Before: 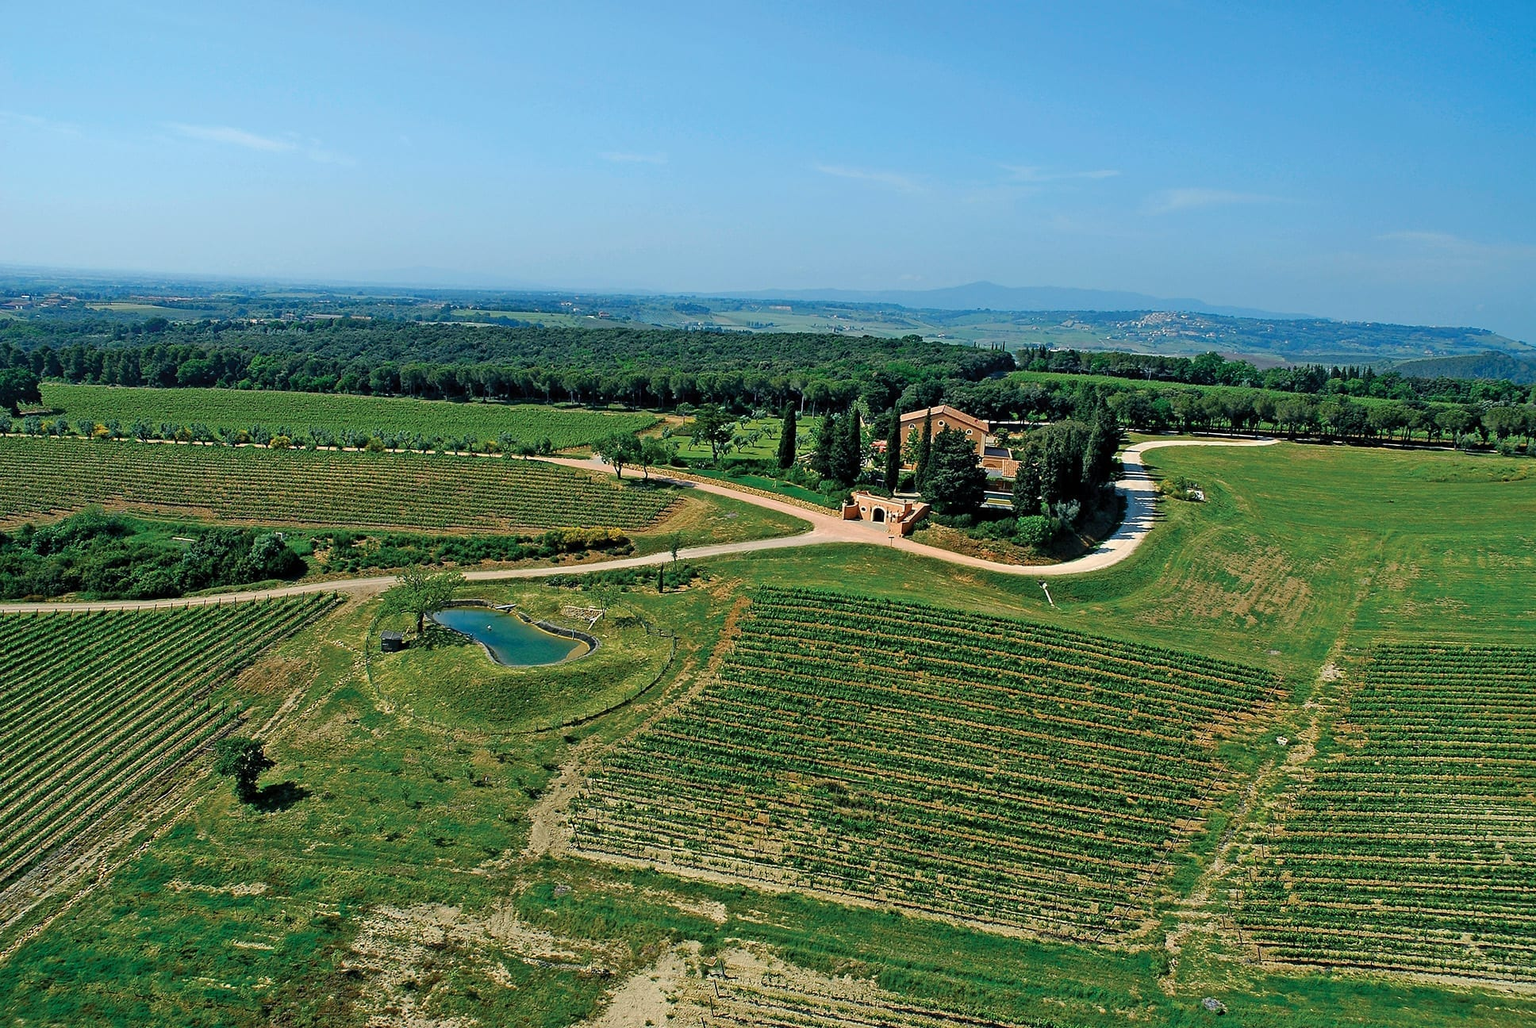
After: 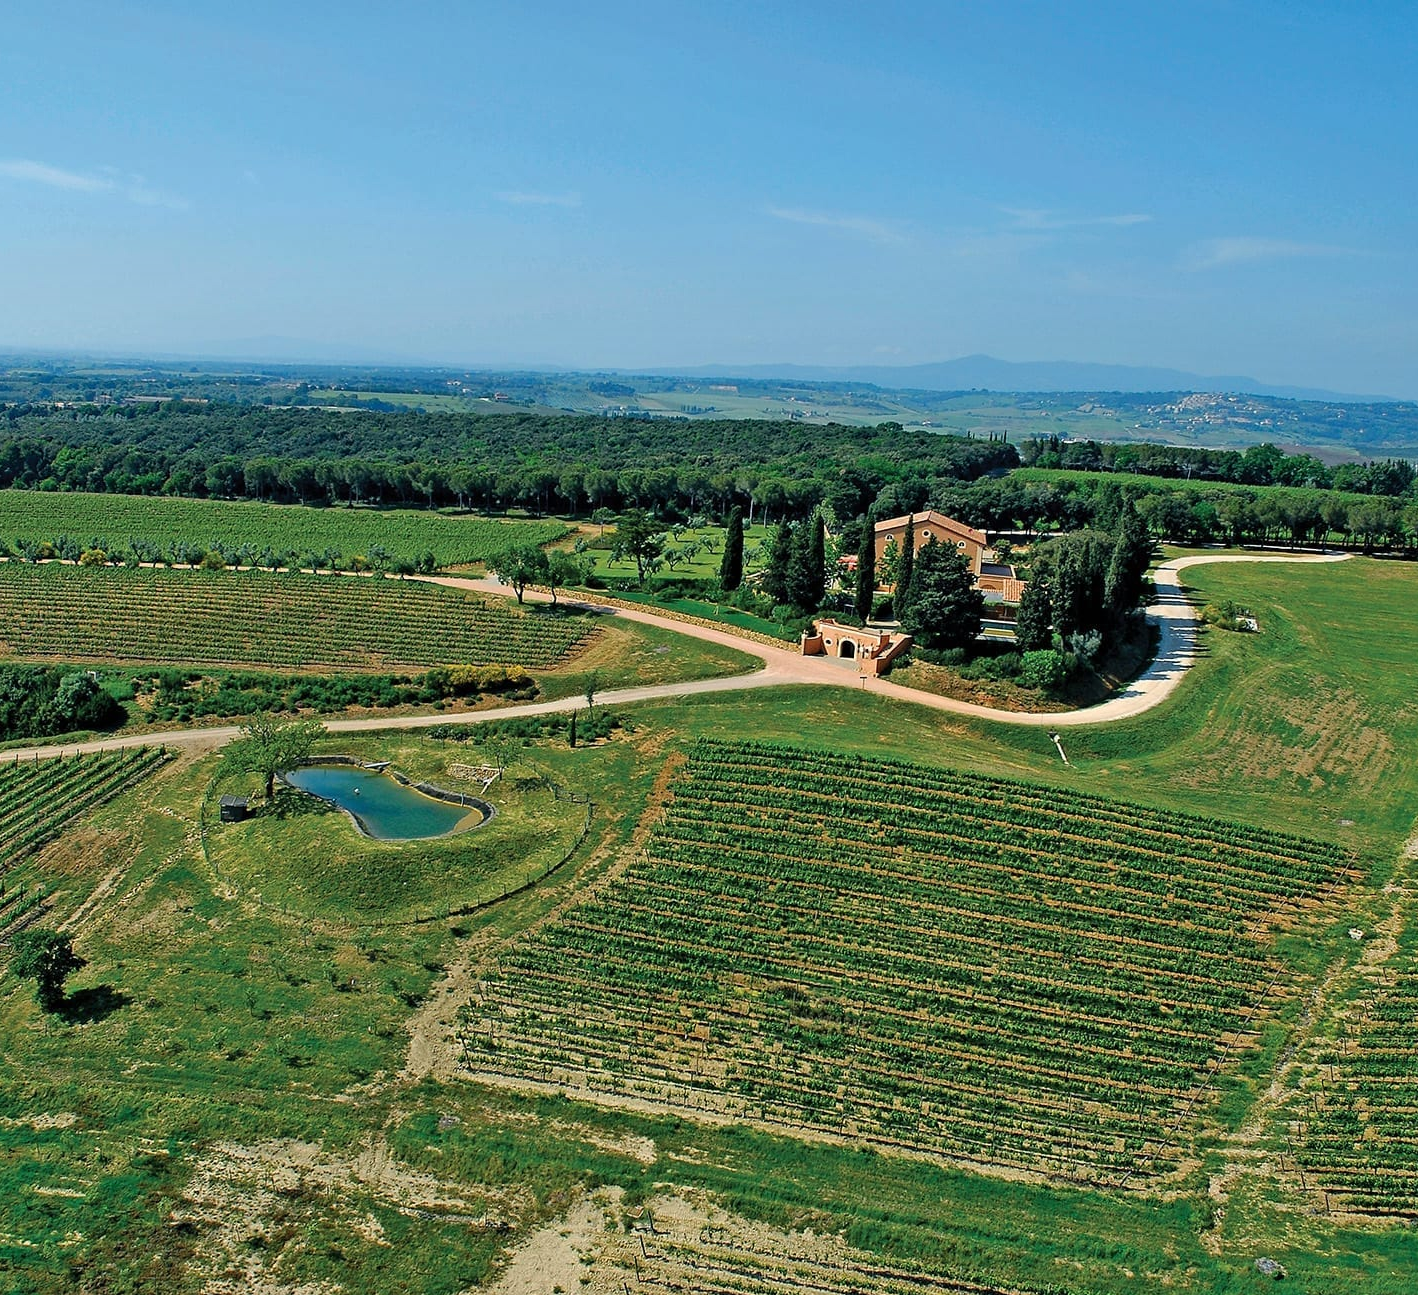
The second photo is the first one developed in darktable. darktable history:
shadows and highlights: soften with gaussian
crop: left 13.443%, right 13.31%
